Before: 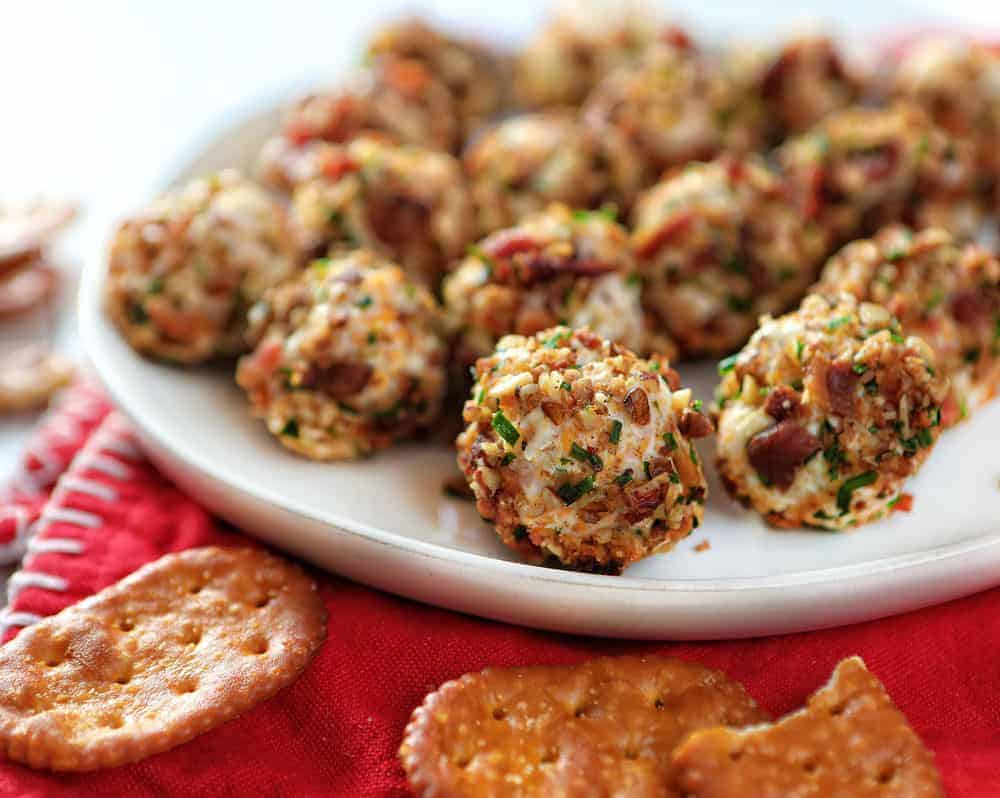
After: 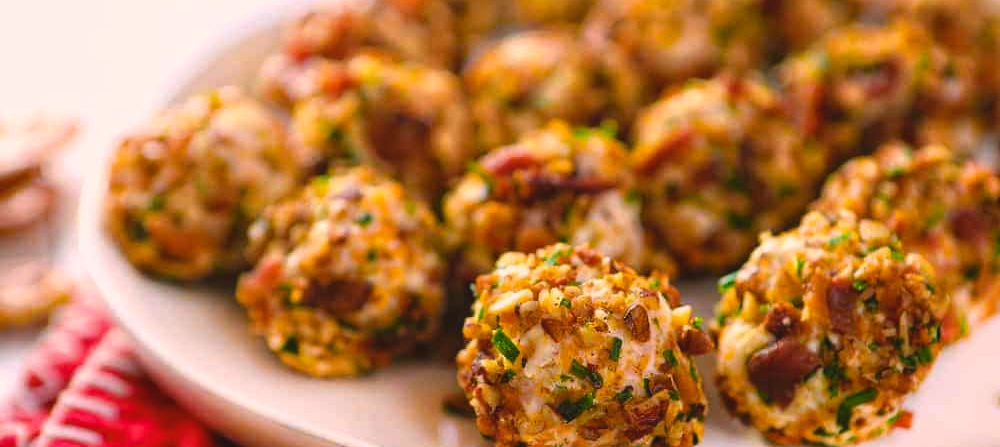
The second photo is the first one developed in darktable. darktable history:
color zones: curves: ch1 [(0.077, 0.436) (0.25, 0.5) (0.75, 0.5)]
color balance rgb: shadows lift › chroma 3.613%, shadows lift › hue 90.86°, highlights gain › chroma 4.503%, highlights gain › hue 30.53°, global offset › luminance 0.766%, linear chroma grading › global chroma 15.448%, perceptual saturation grading › global saturation 19.098%, global vibrance 20%
crop and rotate: top 10.44%, bottom 33.508%
